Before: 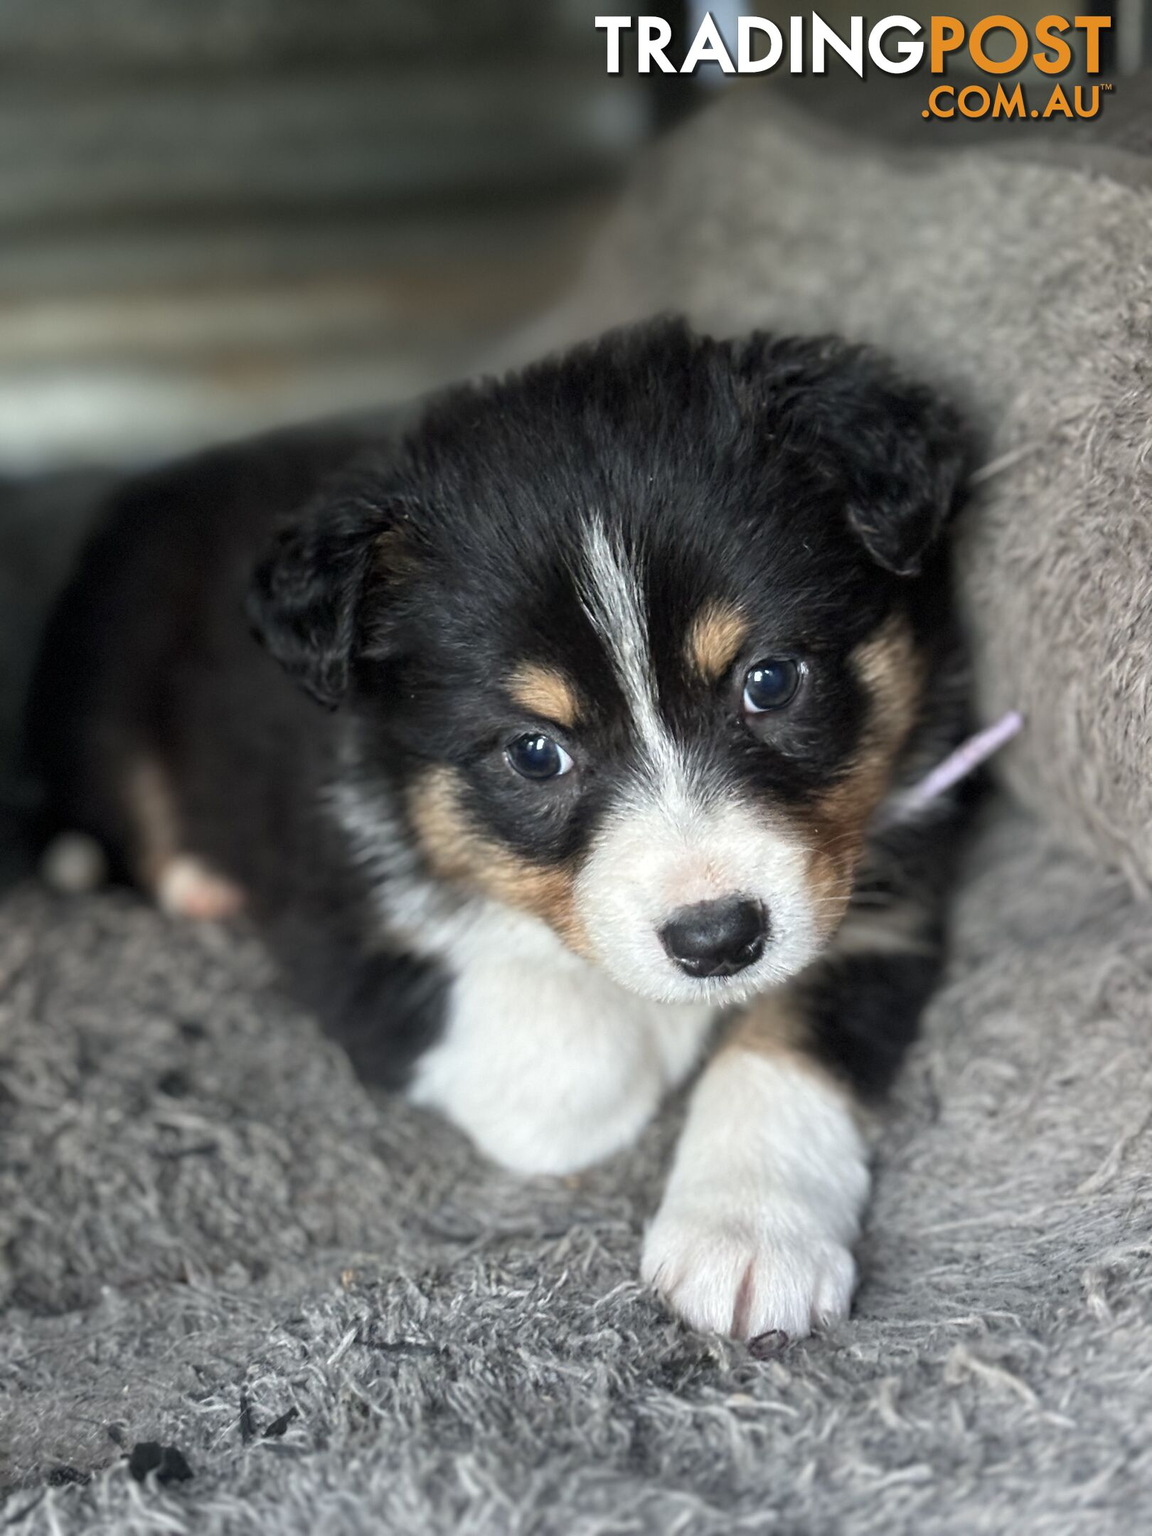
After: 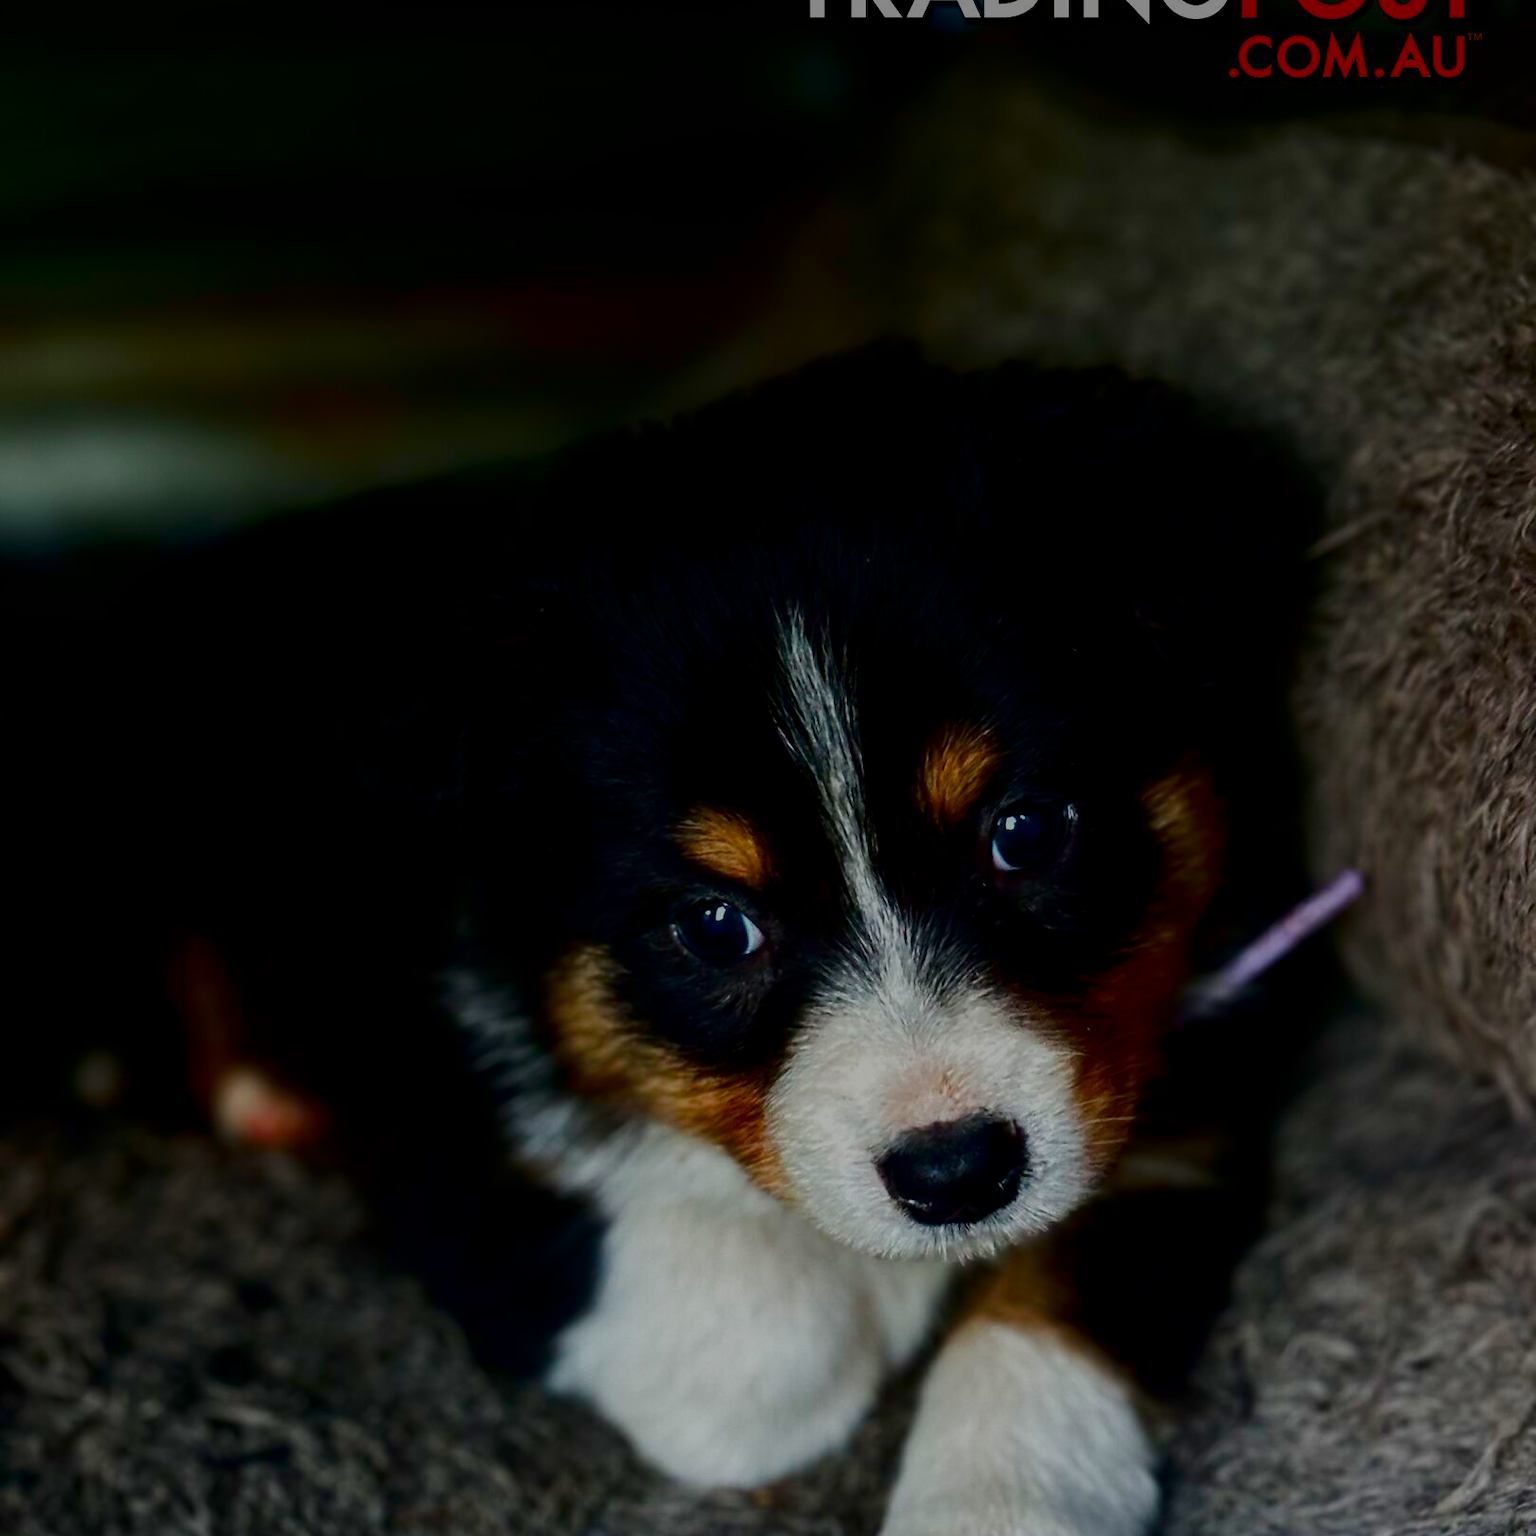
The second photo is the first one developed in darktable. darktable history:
crop: top 3.857%, bottom 21.132%
contrast brightness saturation: brightness -1, saturation 1
filmic rgb: black relative exposure -5 EV, hardness 2.88, contrast 1.3, highlights saturation mix -30%
graduated density: on, module defaults
